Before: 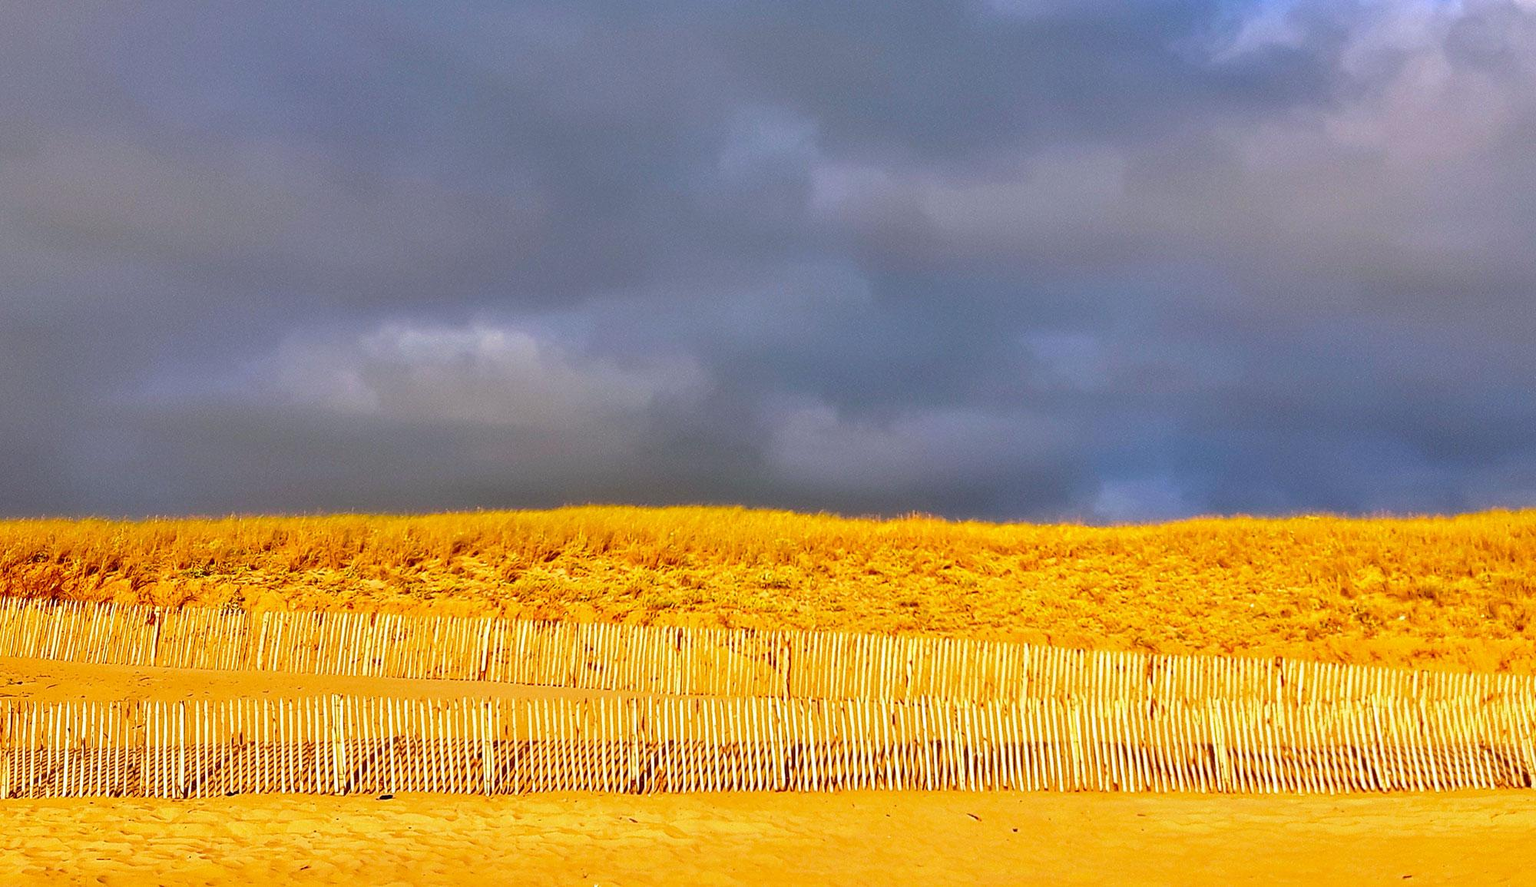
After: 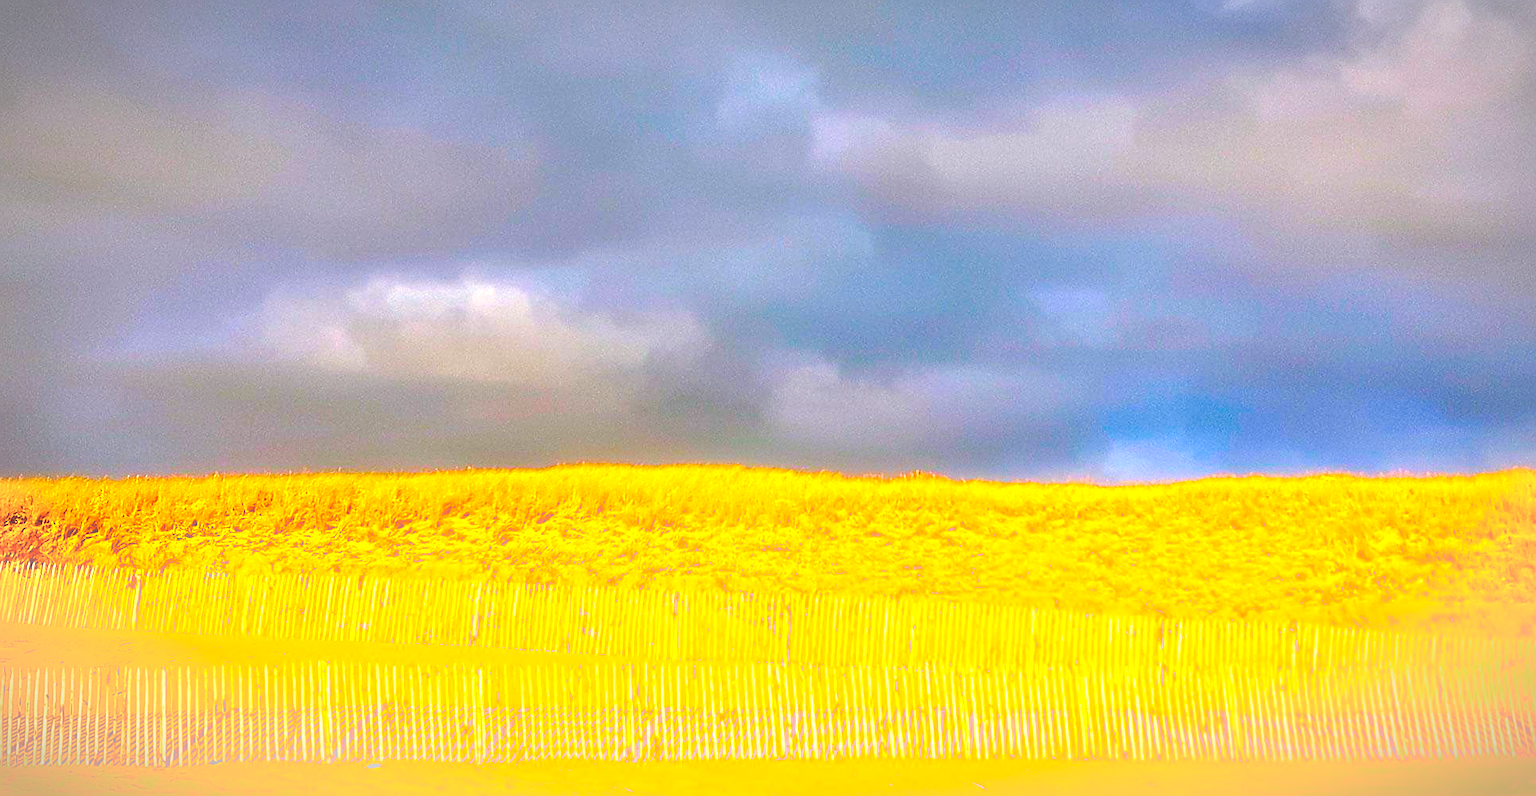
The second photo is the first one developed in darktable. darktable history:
white balance: red 1.029, blue 0.92
vignetting: fall-off start 87%, automatic ratio true
exposure: black level correction 0, exposure 0.7 EV, compensate exposure bias true, compensate highlight preservation false
sharpen: on, module defaults
crop: left 1.507%, top 6.147%, right 1.379%, bottom 6.637%
tone equalizer: -7 EV 0.13 EV, smoothing diameter 25%, edges refinement/feathering 10, preserve details guided filter
color balance rgb: linear chroma grading › shadows 10%, linear chroma grading › highlights 10%, linear chroma grading › global chroma 15%, linear chroma grading › mid-tones 15%, perceptual saturation grading › global saturation 40%, perceptual saturation grading › highlights -25%, perceptual saturation grading › mid-tones 35%, perceptual saturation grading › shadows 35%, perceptual brilliance grading › global brilliance 11.29%, global vibrance 11.29%
bloom: size 9%, threshold 100%, strength 7%
